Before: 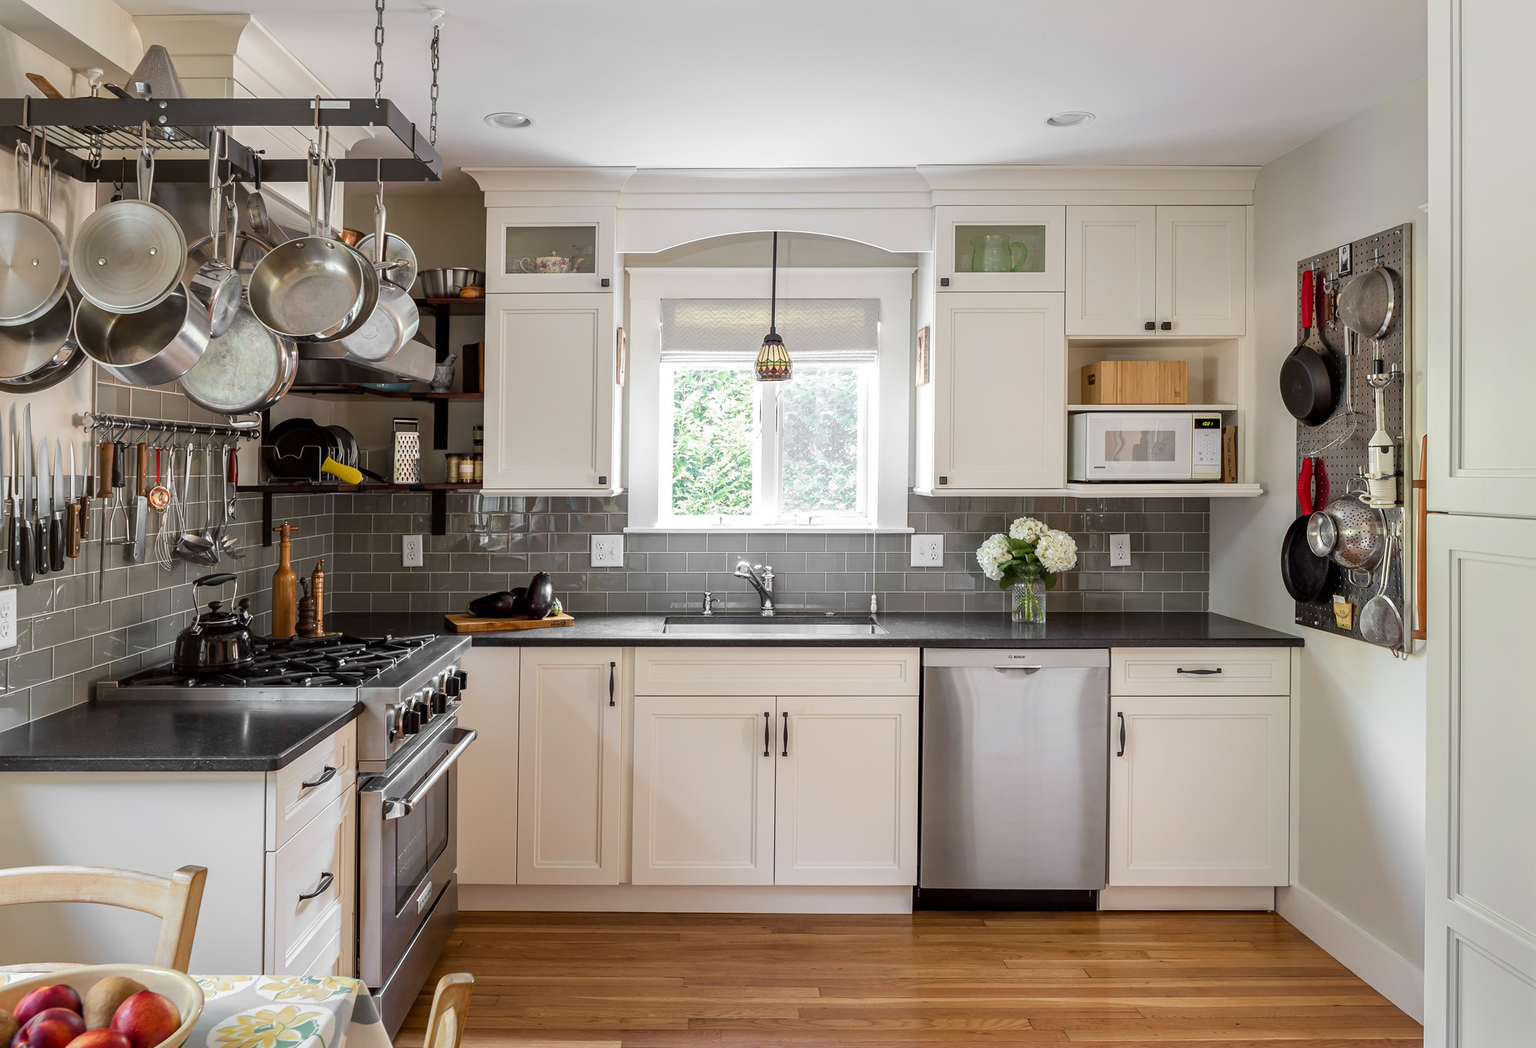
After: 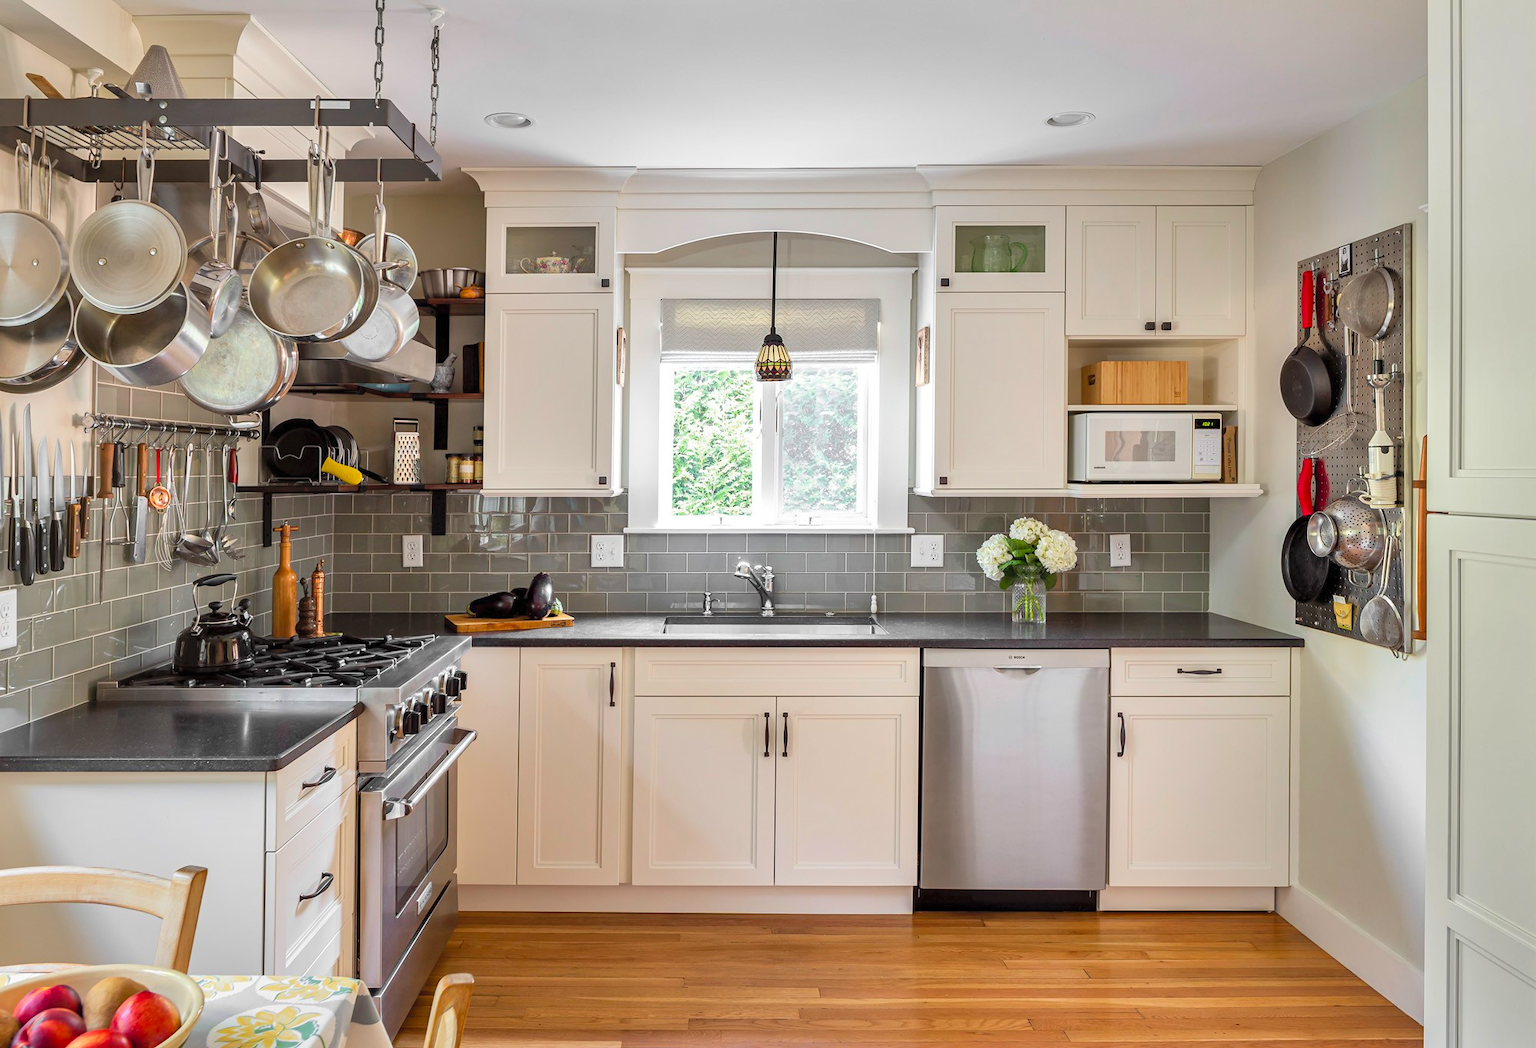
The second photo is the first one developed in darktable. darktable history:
contrast brightness saturation: contrast 0.07, brightness 0.18, saturation 0.4
shadows and highlights: highlights color adjustment 0%, soften with gaussian
